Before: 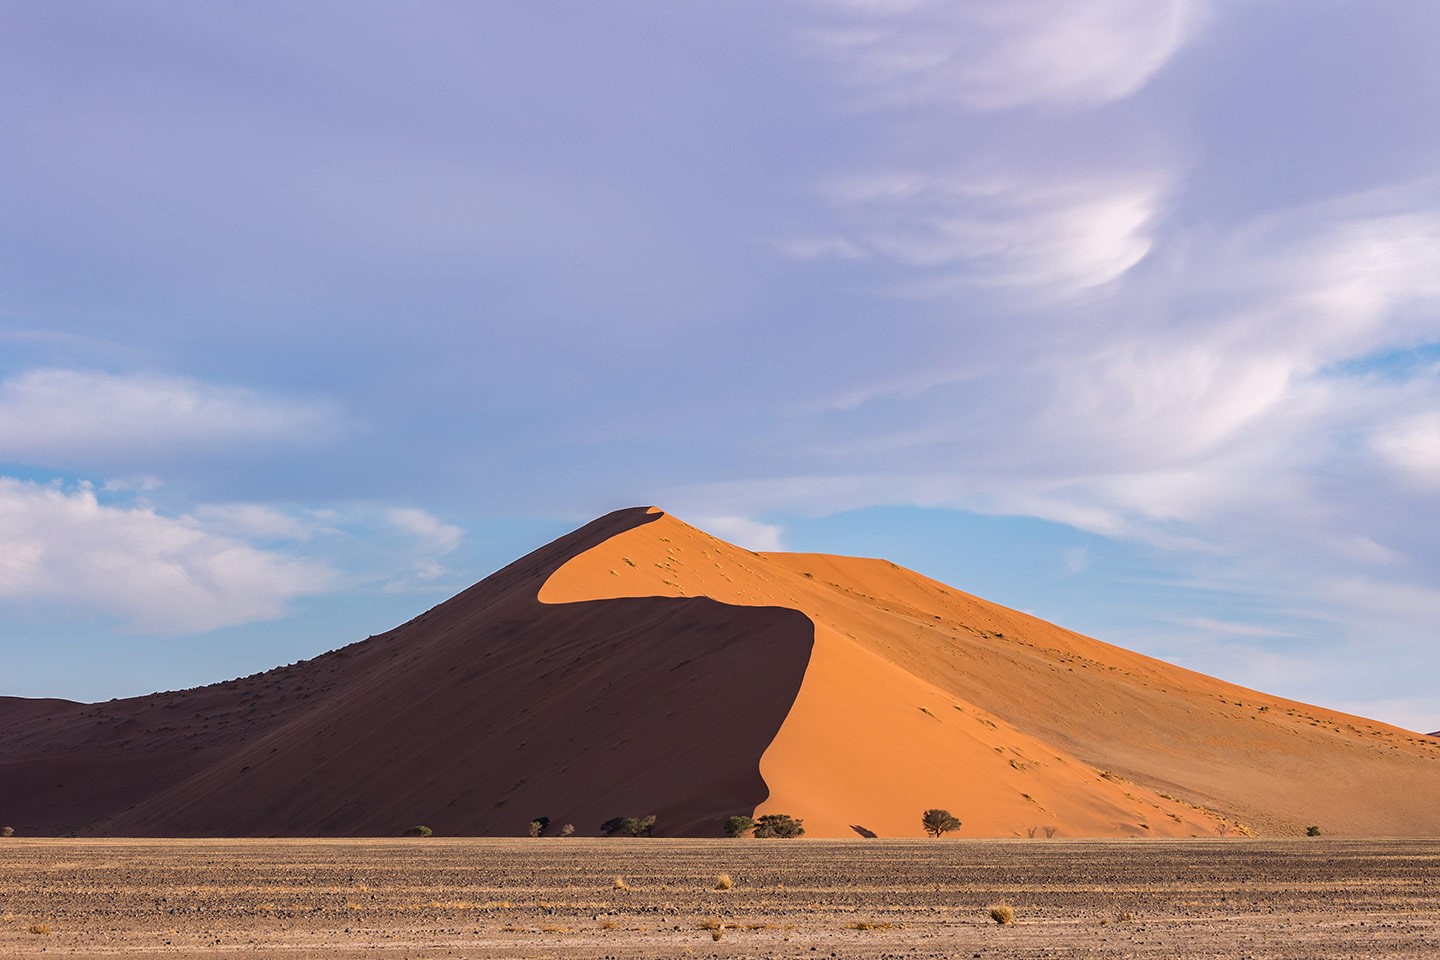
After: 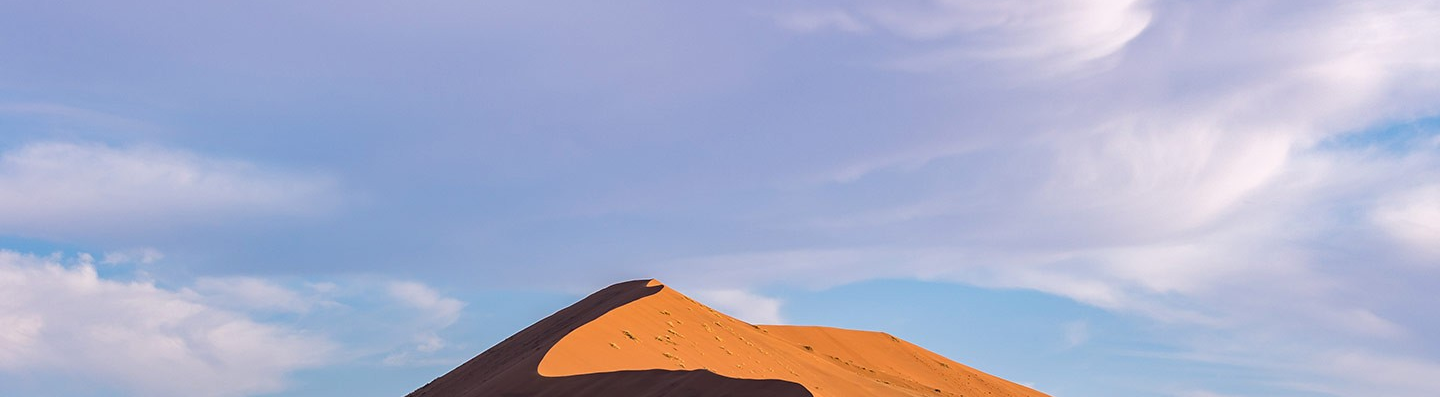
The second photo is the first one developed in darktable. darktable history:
crop and rotate: top 23.689%, bottom 34.854%
levels: levels [0, 0.492, 0.984]
